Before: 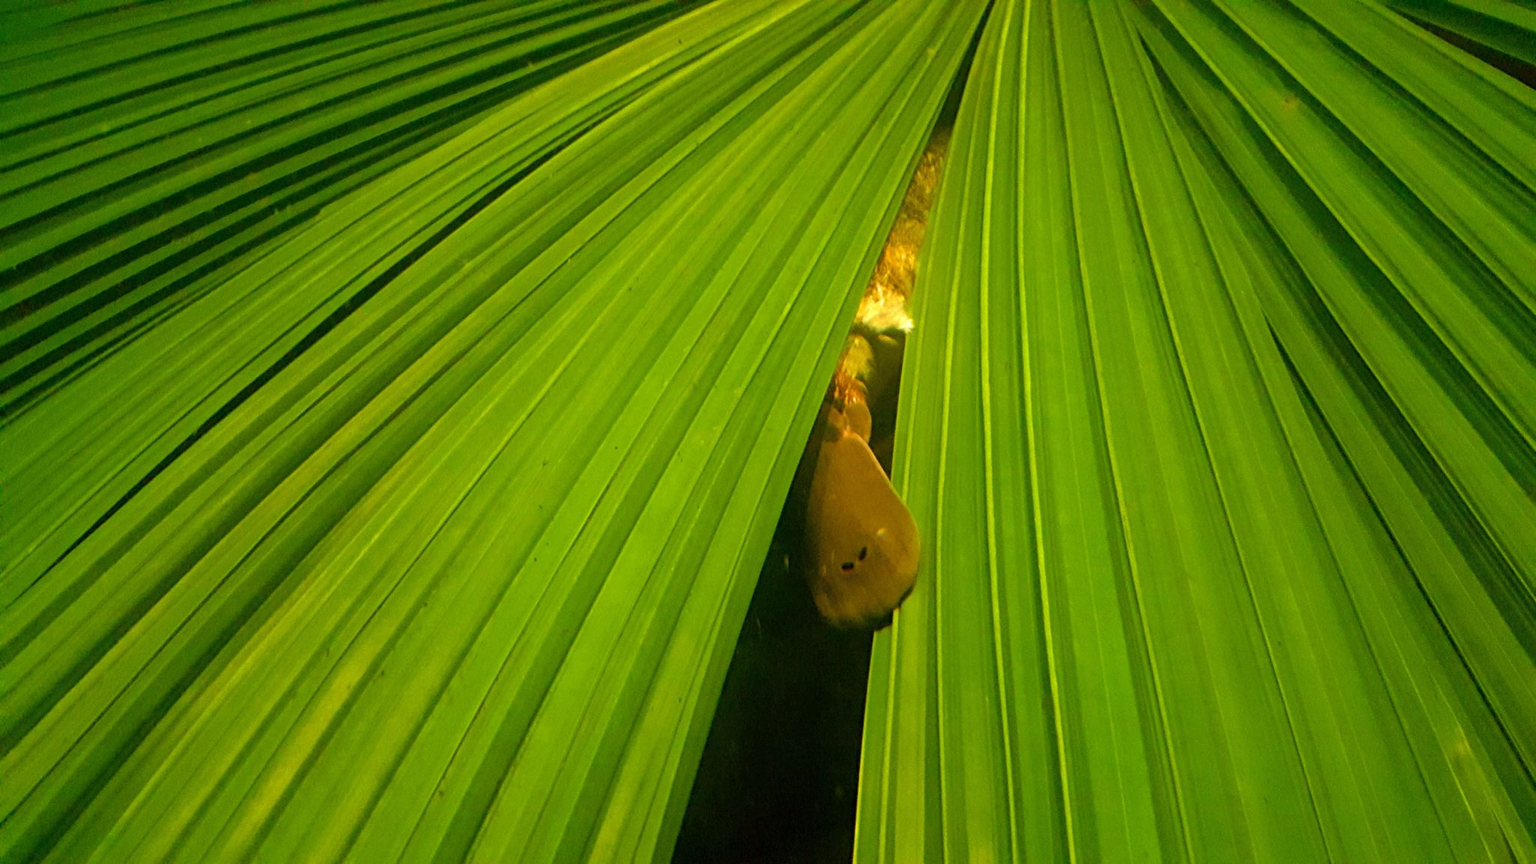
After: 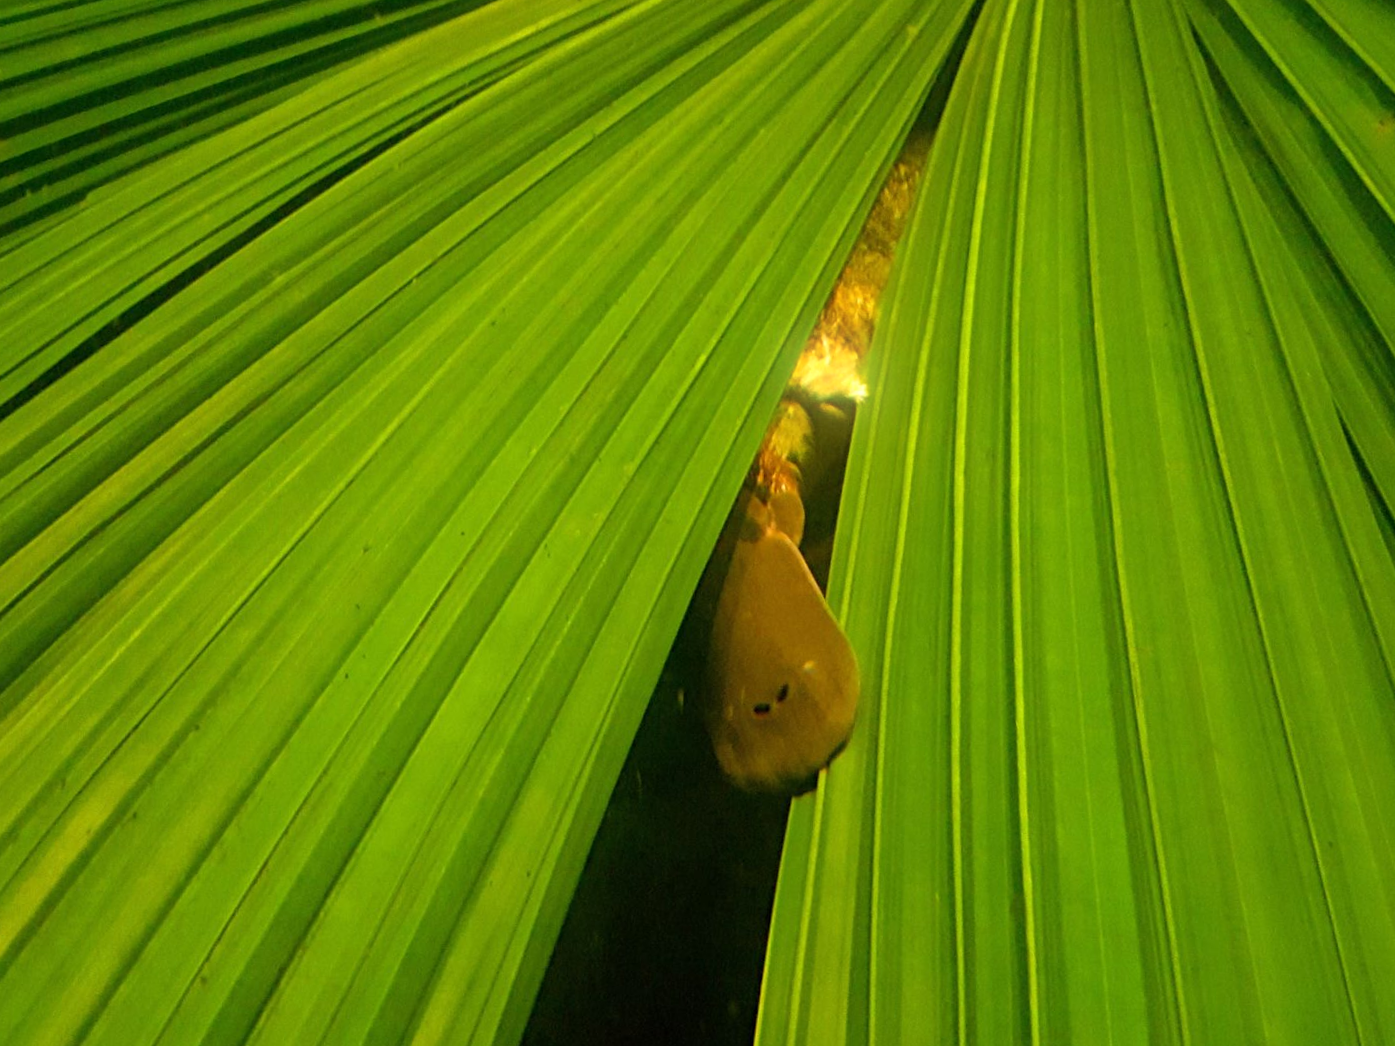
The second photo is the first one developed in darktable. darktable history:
crop and rotate: angle -3.27°, left 14.277%, top 0.028%, right 10.766%, bottom 0.028%
bloom: size 5%, threshold 95%, strength 15%
